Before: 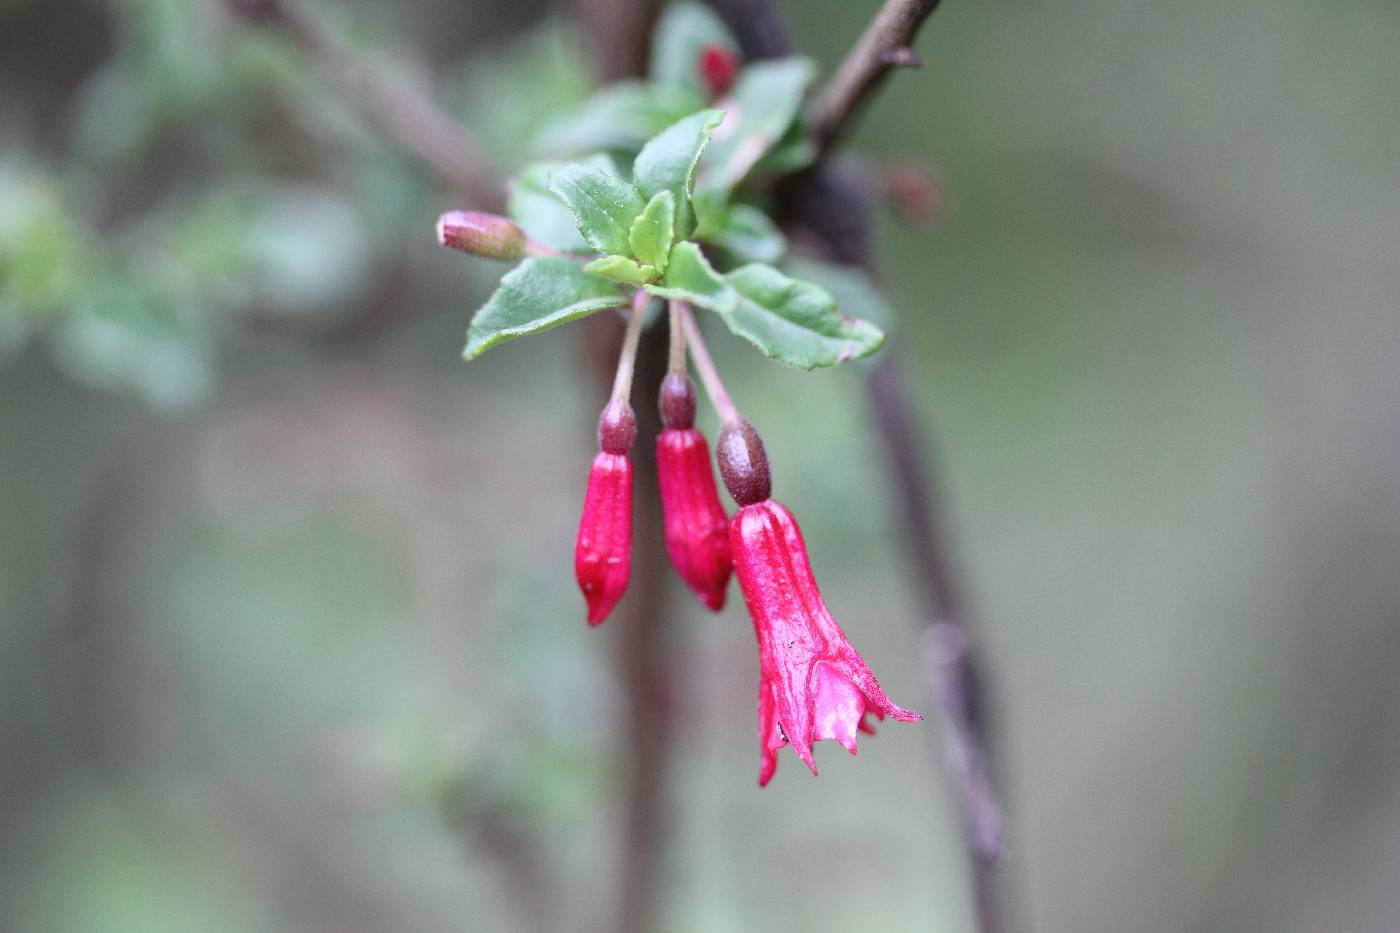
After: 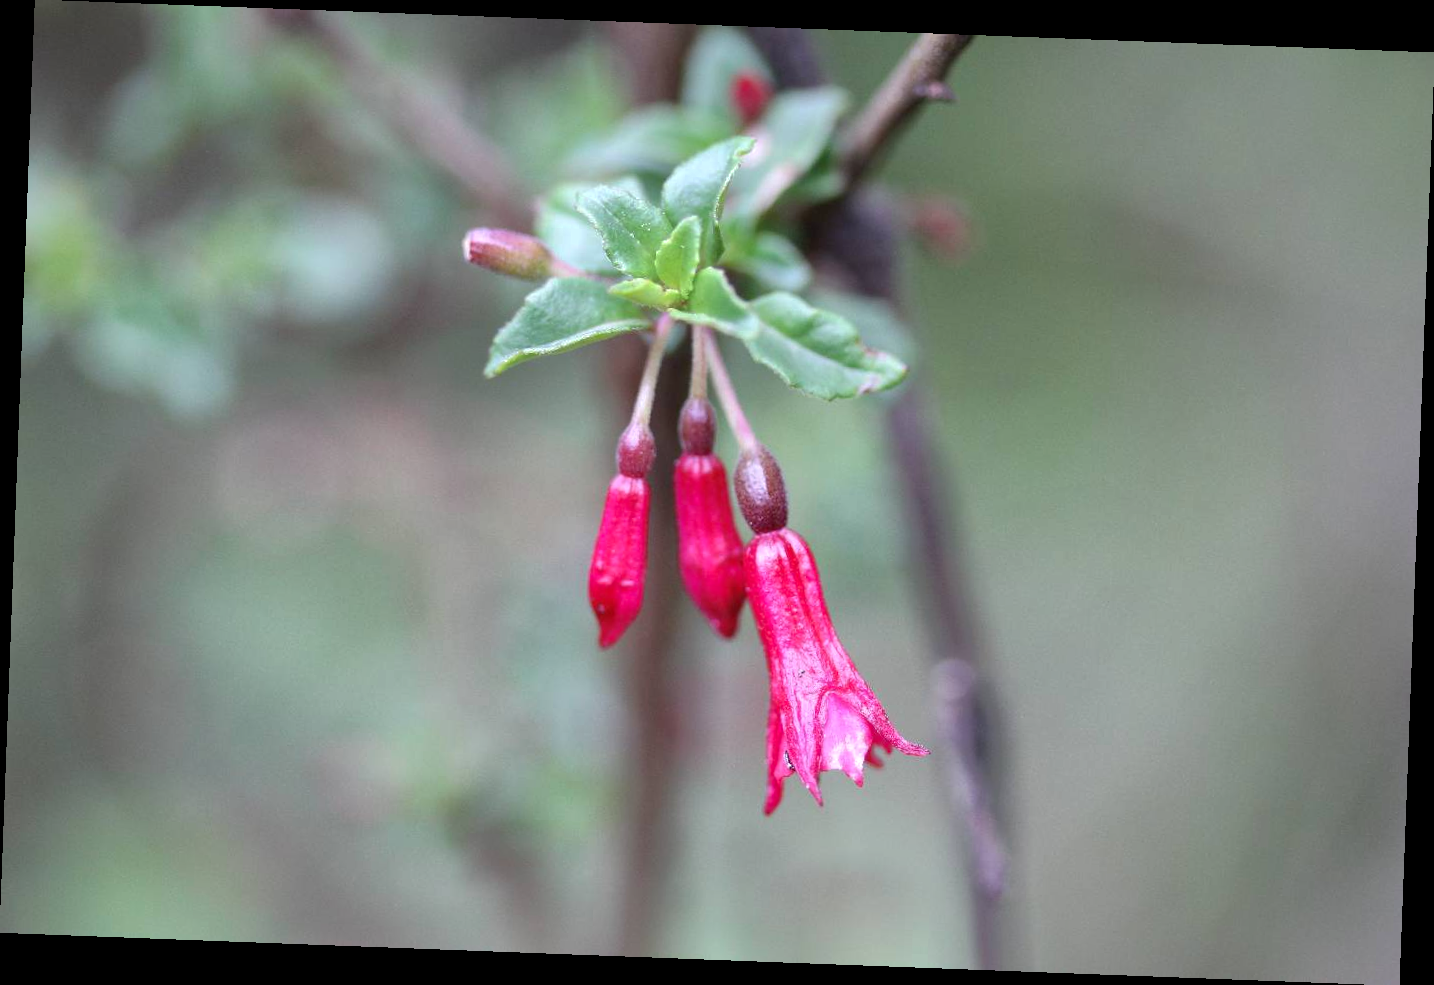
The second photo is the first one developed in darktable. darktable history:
rotate and perspective: rotation 2.17°, automatic cropping off
shadows and highlights: shadows 40, highlights -60
exposure: black level correction 0.001, exposure 0.191 EV, compensate highlight preservation false
